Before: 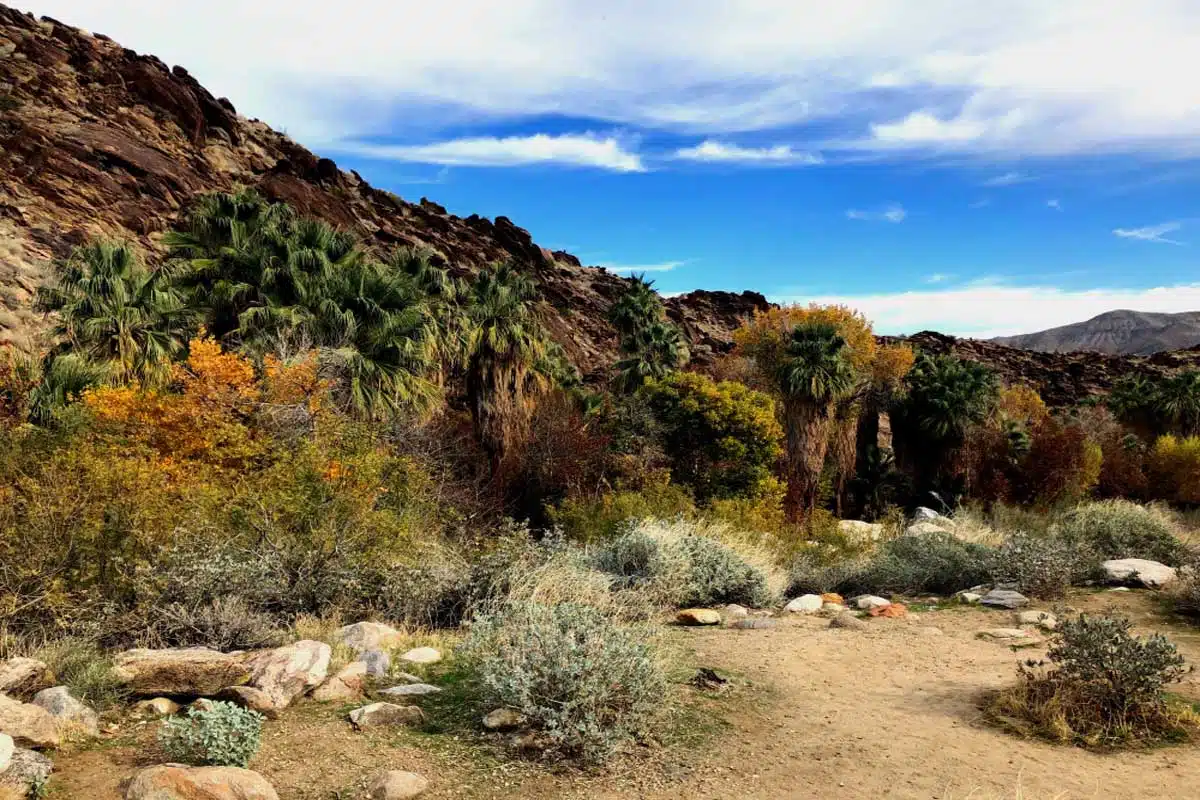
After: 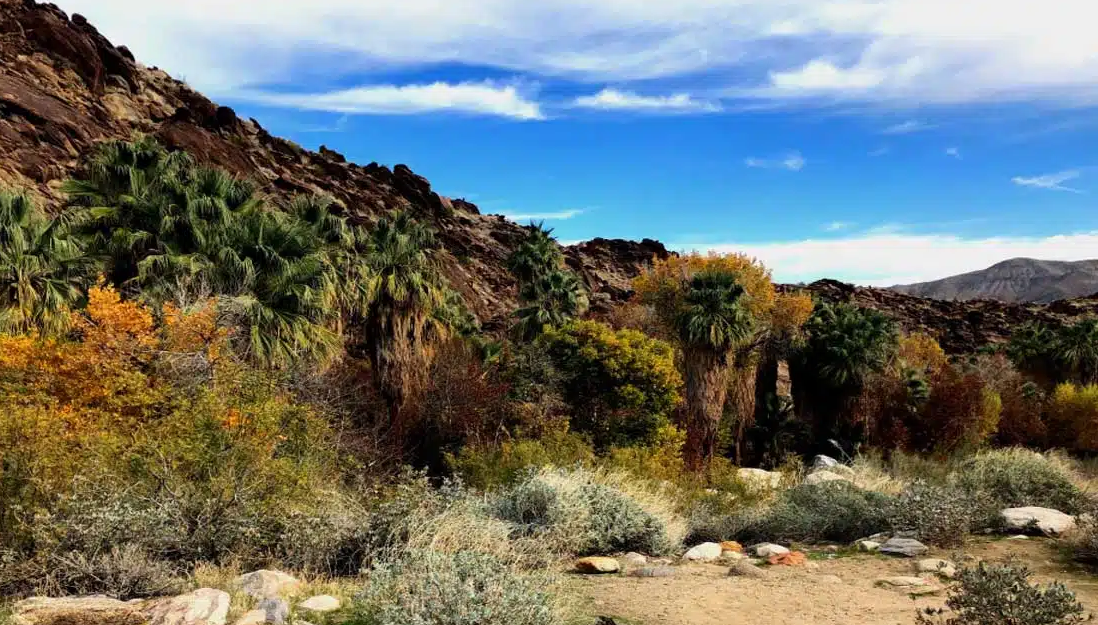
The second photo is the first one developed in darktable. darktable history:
crop: left 8.486%, top 6.527%, bottom 15.313%
